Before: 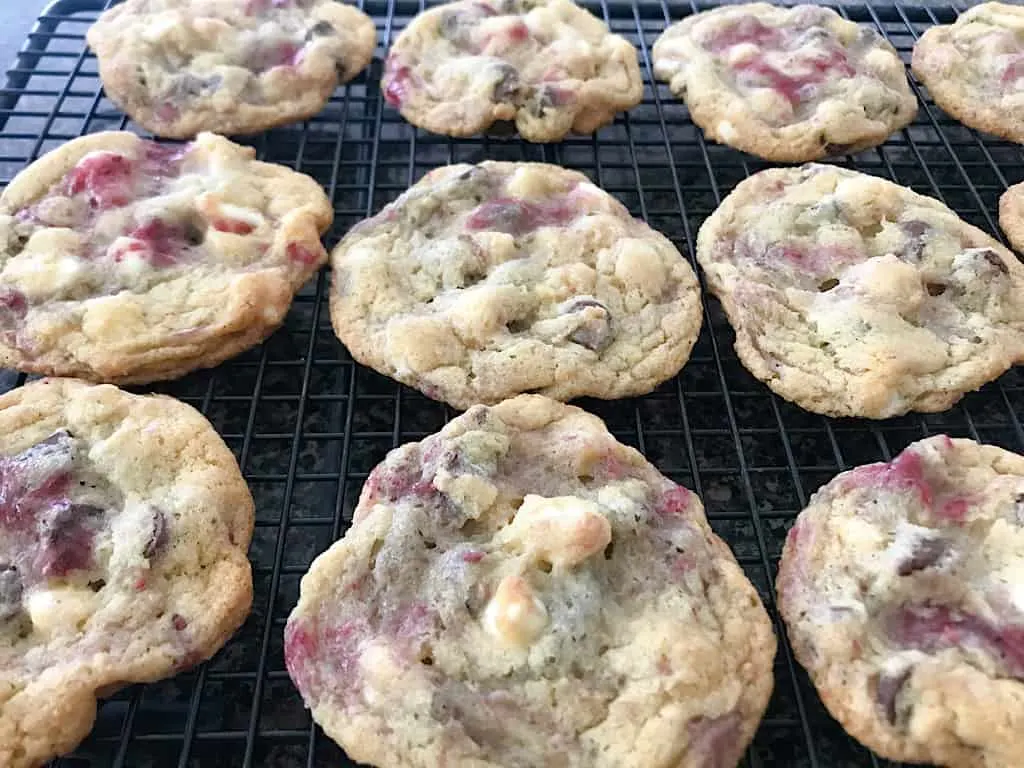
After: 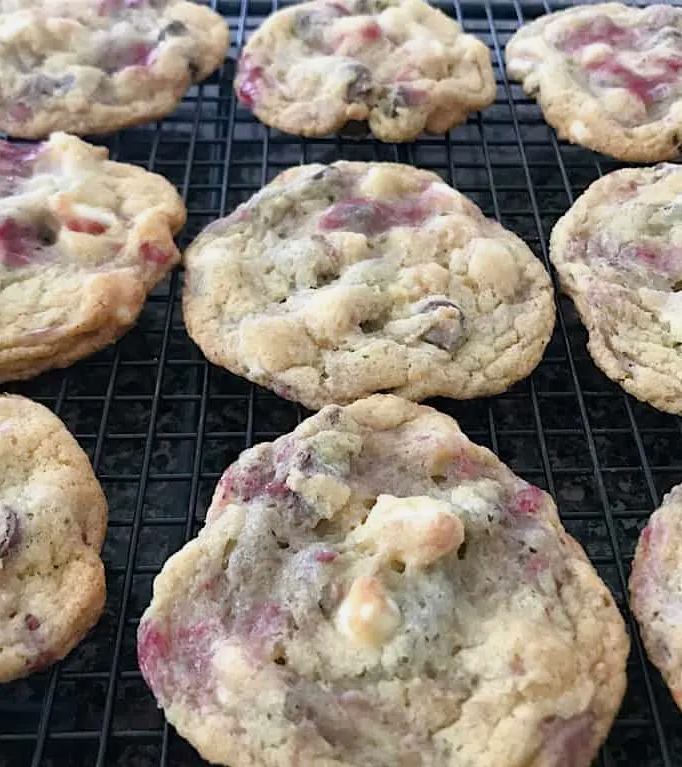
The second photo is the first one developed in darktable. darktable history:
crop and rotate: left 14.436%, right 18.898%
exposure: exposure -0.153 EV, compensate highlight preservation false
